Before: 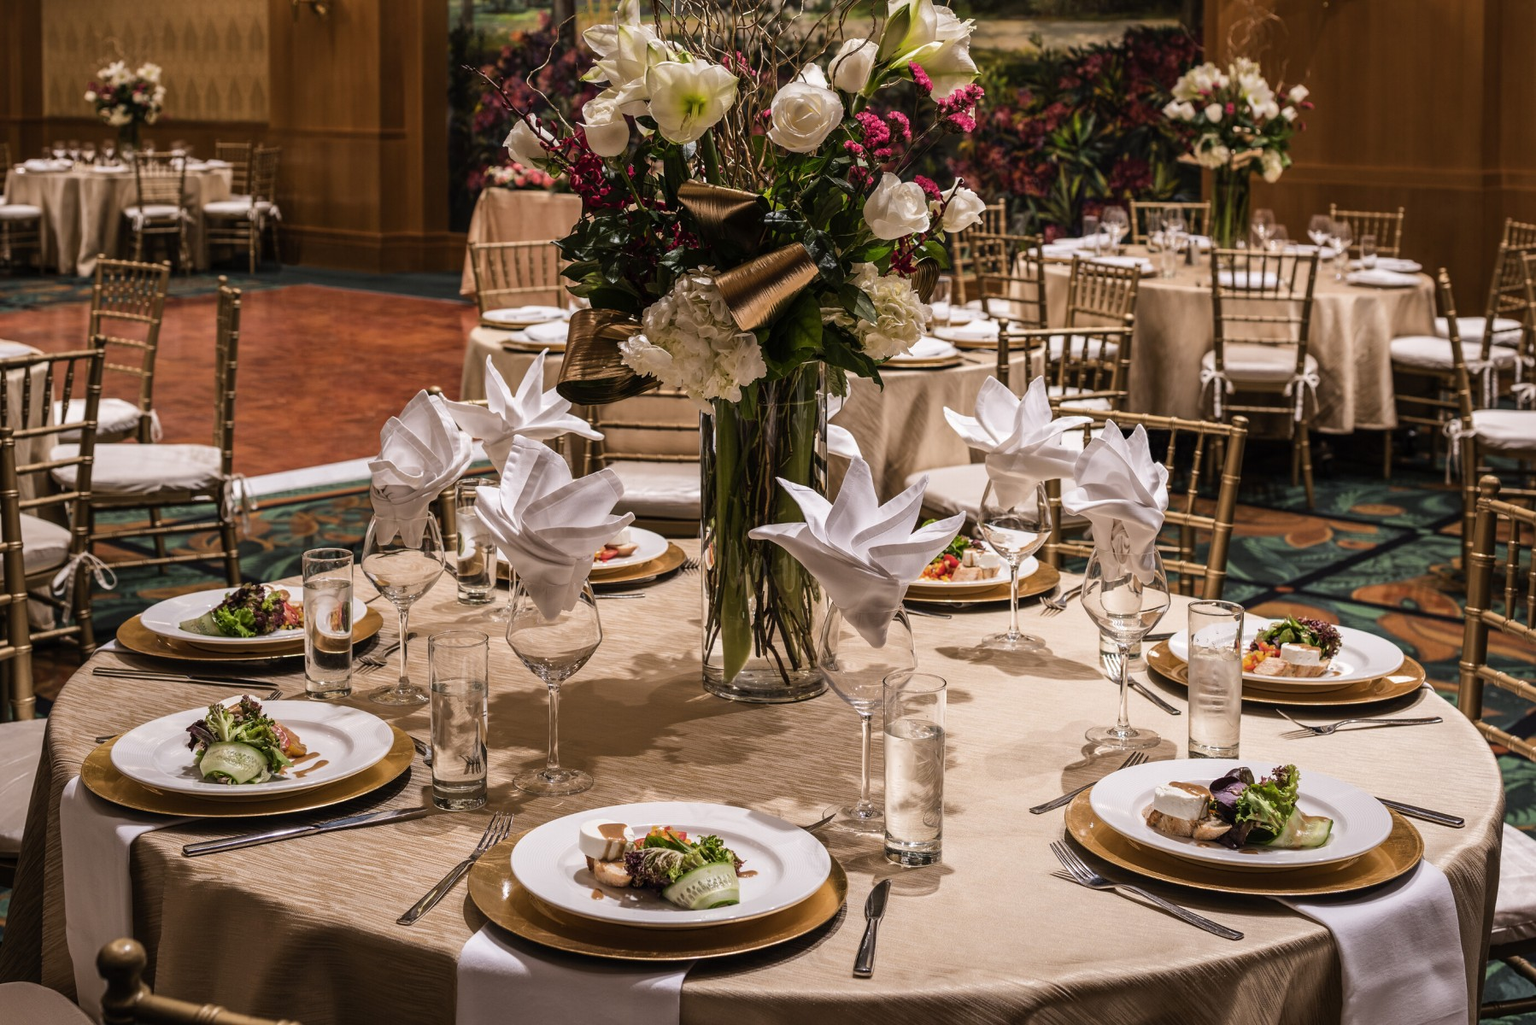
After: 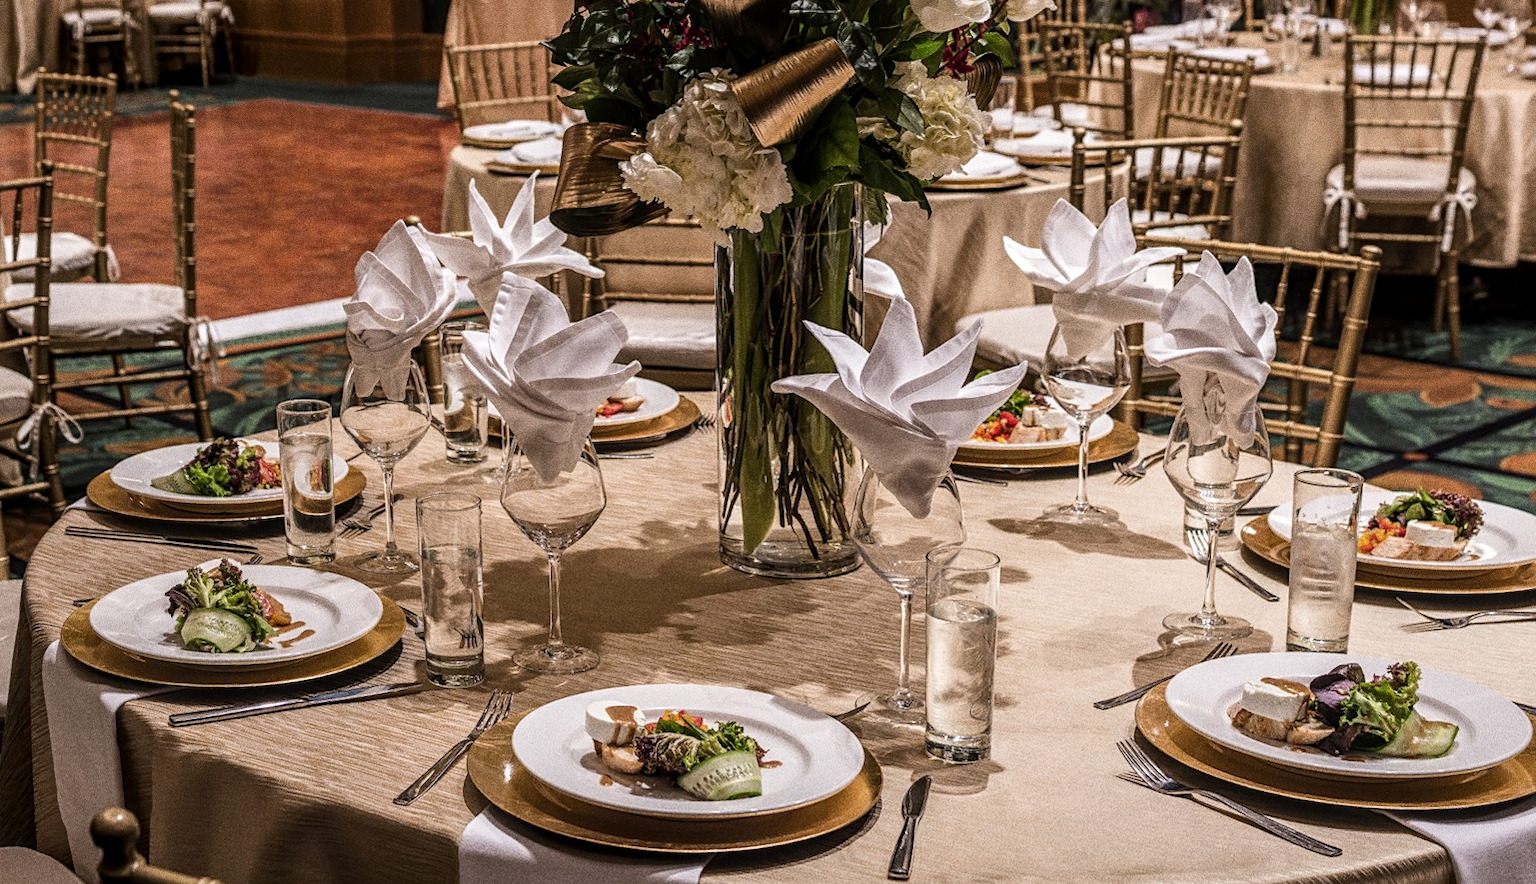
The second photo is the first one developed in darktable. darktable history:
crop: top 20.916%, right 9.437%, bottom 0.316%
grain: coarseness 0.09 ISO, strength 40%
sharpen: amount 0.2
local contrast: on, module defaults
rotate and perspective: rotation 0.062°, lens shift (vertical) 0.115, lens shift (horizontal) -0.133, crop left 0.047, crop right 0.94, crop top 0.061, crop bottom 0.94
